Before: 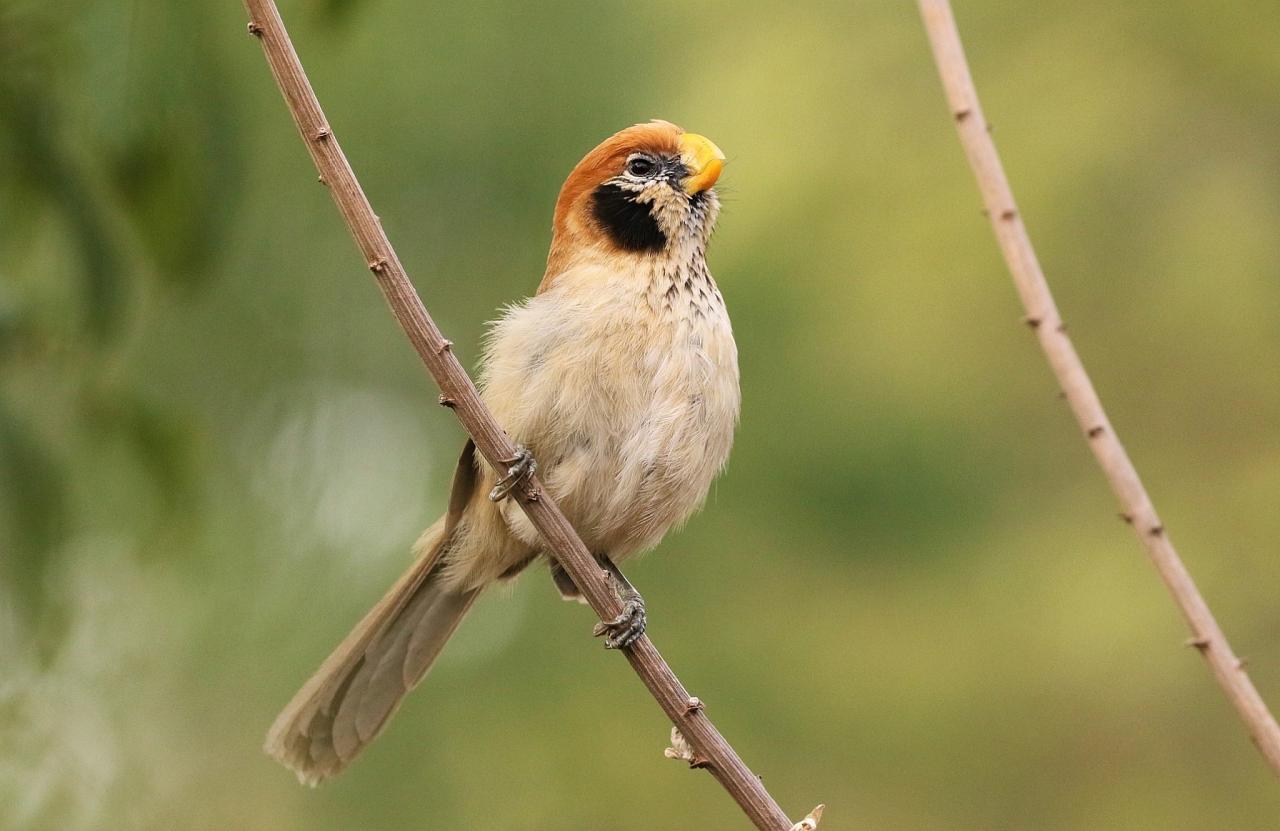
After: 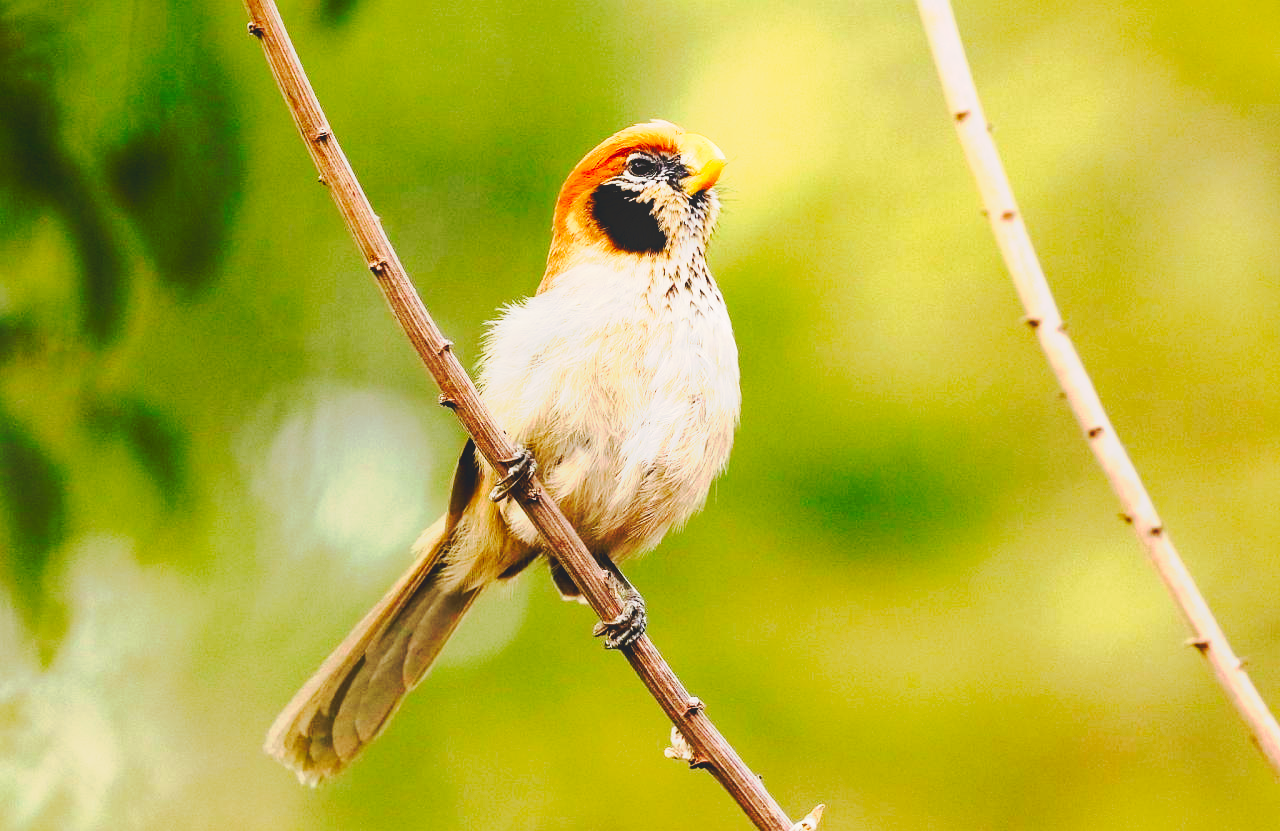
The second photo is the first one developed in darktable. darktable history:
local contrast: highlights 68%, shadows 65%, detail 81%, midtone range 0.324
tone equalizer: -8 EV -0.437 EV, -7 EV -0.366 EV, -6 EV -0.341 EV, -5 EV -0.221 EV, -3 EV 0.25 EV, -2 EV 0.313 EV, -1 EV 0.411 EV, +0 EV 0.438 EV
tone curve: curves: ch0 [(0, 0) (0.003, 0.043) (0.011, 0.043) (0.025, 0.035) (0.044, 0.042) (0.069, 0.035) (0.1, 0.03) (0.136, 0.017) (0.177, 0.03) (0.224, 0.06) (0.277, 0.118) (0.335, 0.189) (0.399, 0.297) (0.468, 0.483) (0.543, 0.631) (0.623, 0.746) (0.709, 0.823) (0.801, 0.944) (0.898, 0.966) (1, 1)], preserve colors none
